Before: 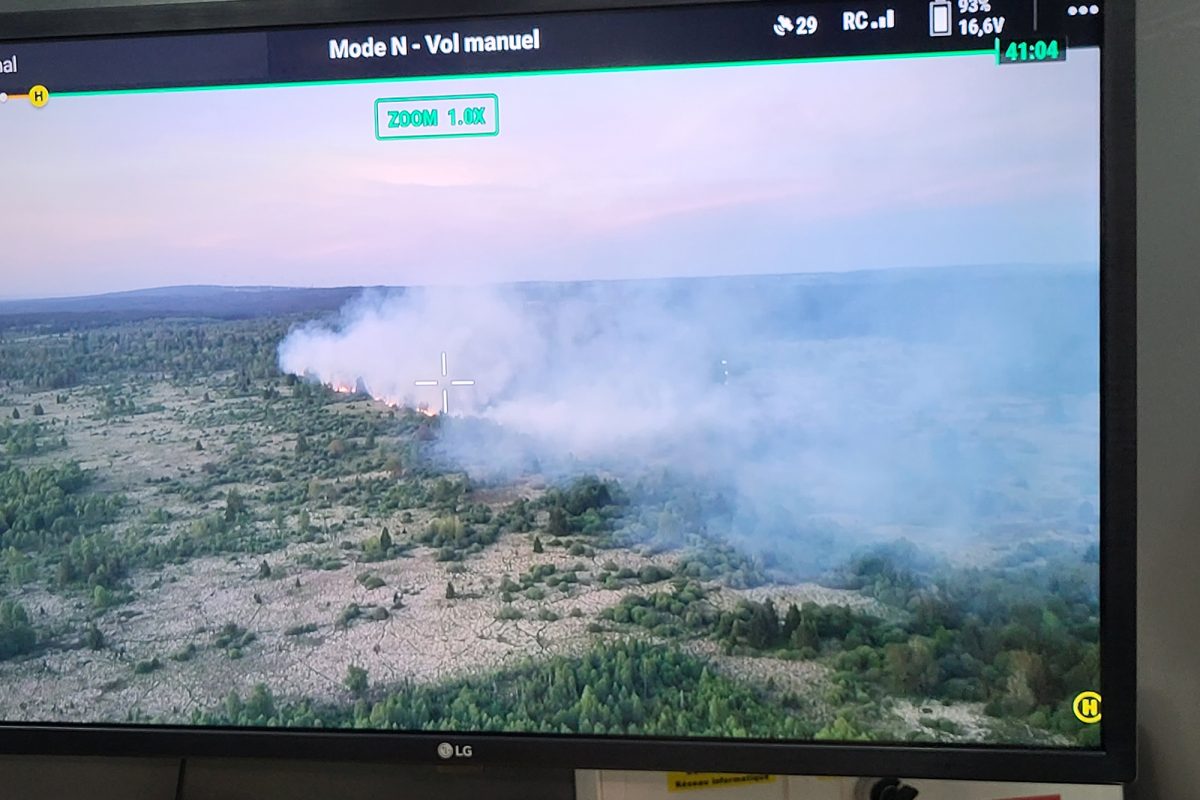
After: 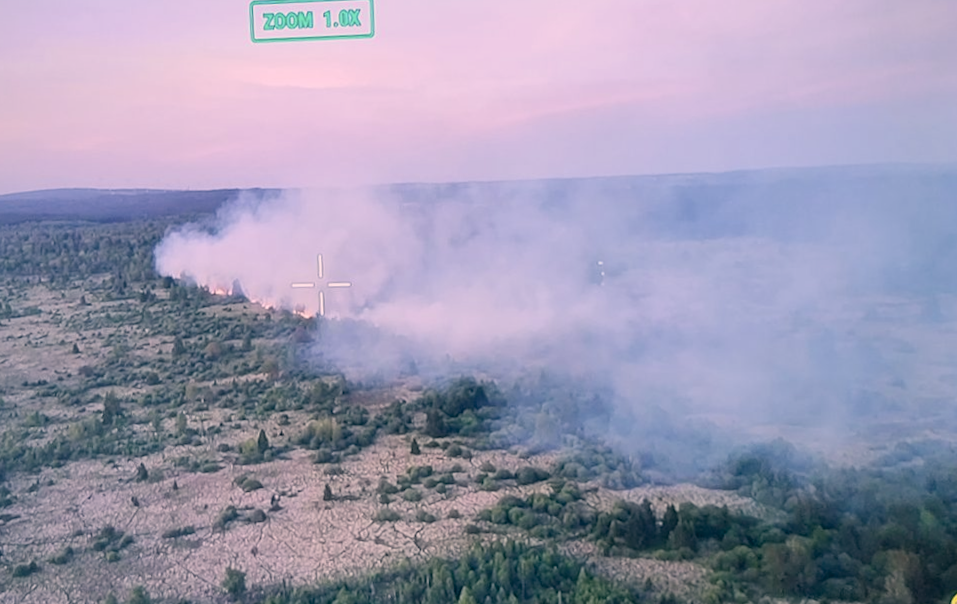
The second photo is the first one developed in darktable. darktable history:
color correction: highlights a* 14.46, highlights b* 5.85, shadows a* -5.53, shadows b* -15.24, saturation 0.85
exposure: exposure -0.242 EV, compensate highlight preservation false
crop and rotate: angle -3.27°, left 5.211%, top 5.211%, right 4.607%, bottom 4.607%
rotate and perspective: rotation -3.52°, crop left 0.036, crop right 0.964, crop top 0.081, crop bottom 0.919
